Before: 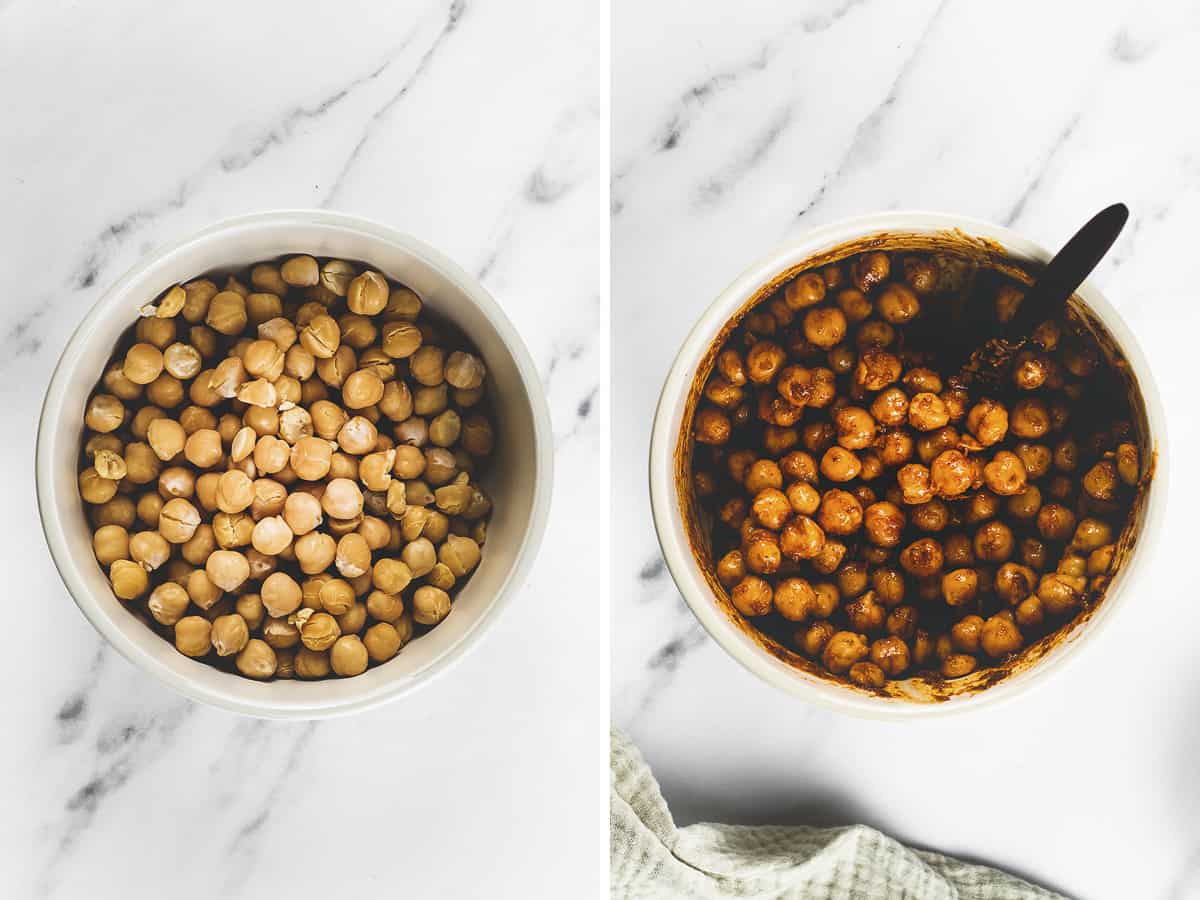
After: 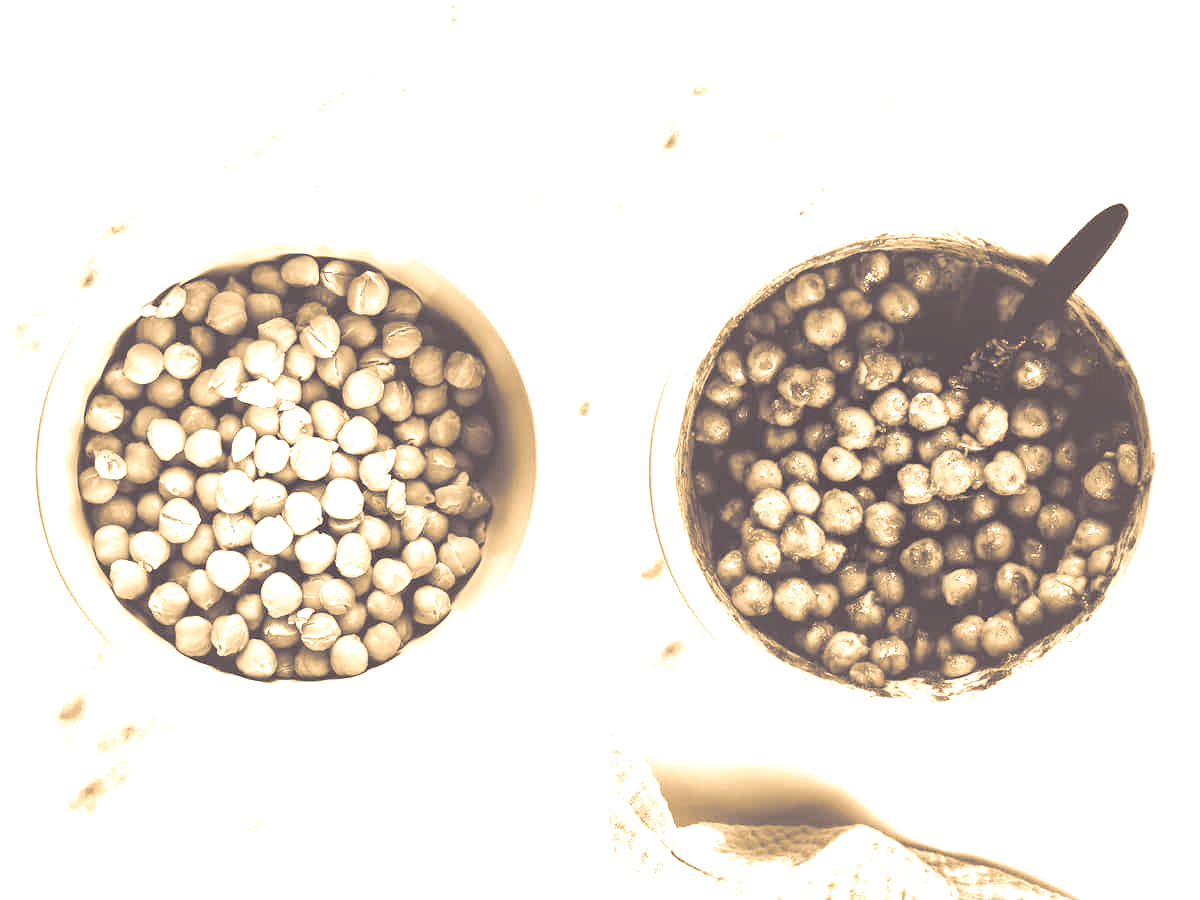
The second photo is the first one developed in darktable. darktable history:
colorize: hue 28.8°, source mix 100%
split-toning: shadows › hue 230.4°
color balance rgb: shadows lift › hue 87.51°, highlights gain › chroma 1.62%, highlights gain › hue 55.1°, global offset › chroma 0.06%, global offset › hue 253.66°, linear chroma grading › global chroma 0.5%
color correction: highlights a* 0.162, highlights b* 29.53, shadows a* -0.162, shadows b* 21.09
